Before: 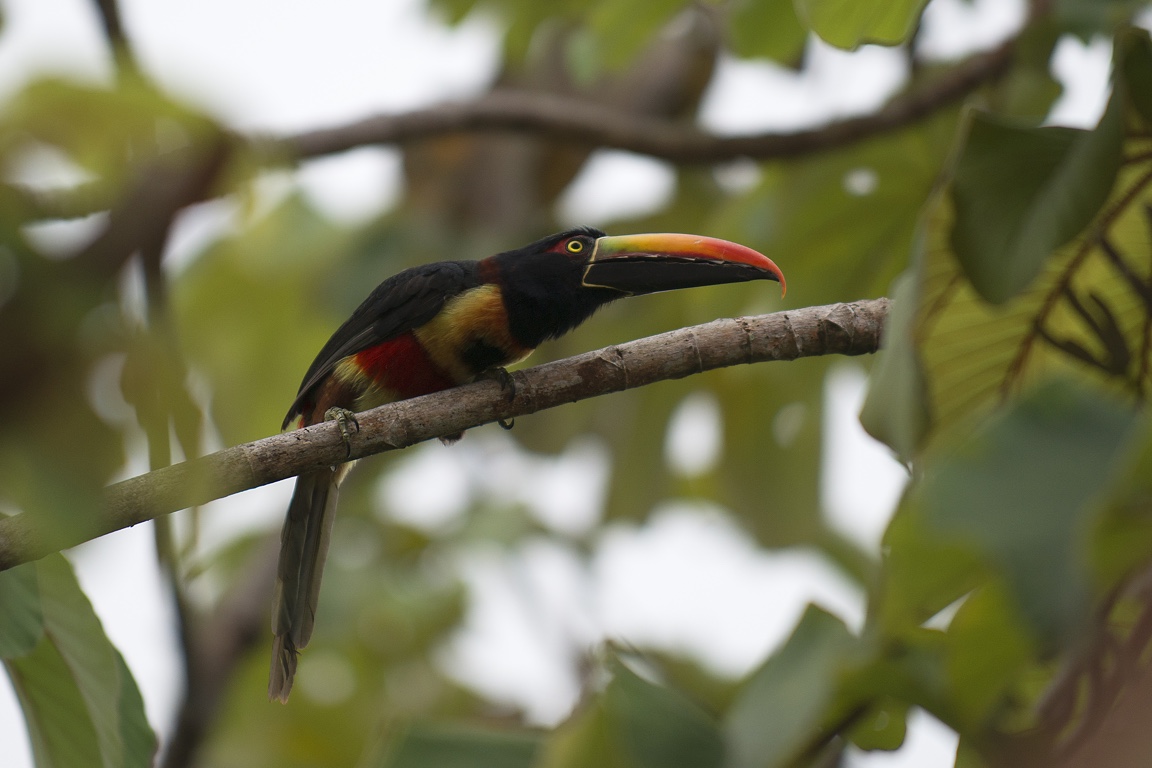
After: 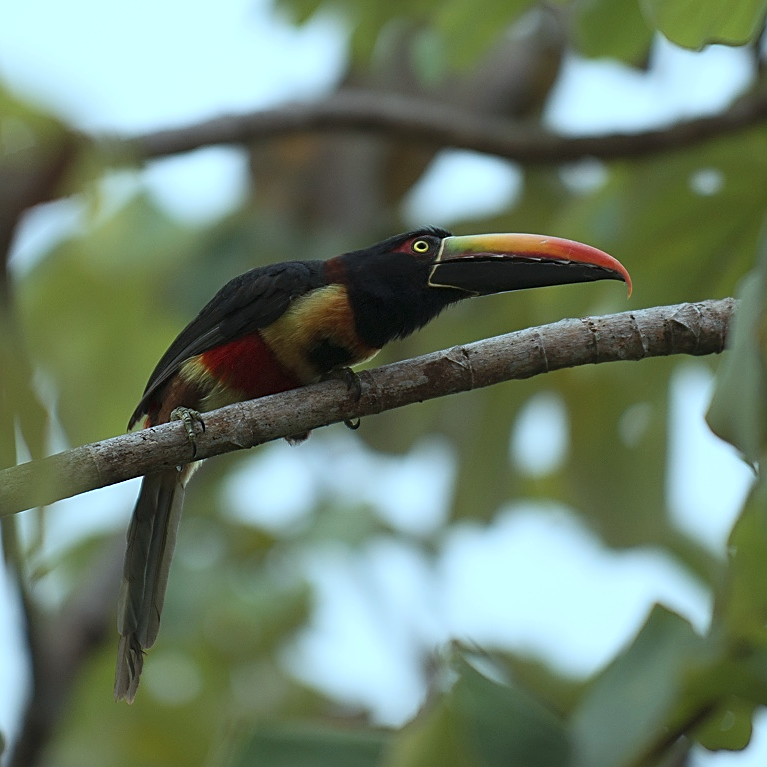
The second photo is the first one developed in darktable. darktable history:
color correction: highlights a* -11.71, highlights b* -15.58
sharpen: on, module defaults
crop and rotate: left 13.409%, right 19.924%
